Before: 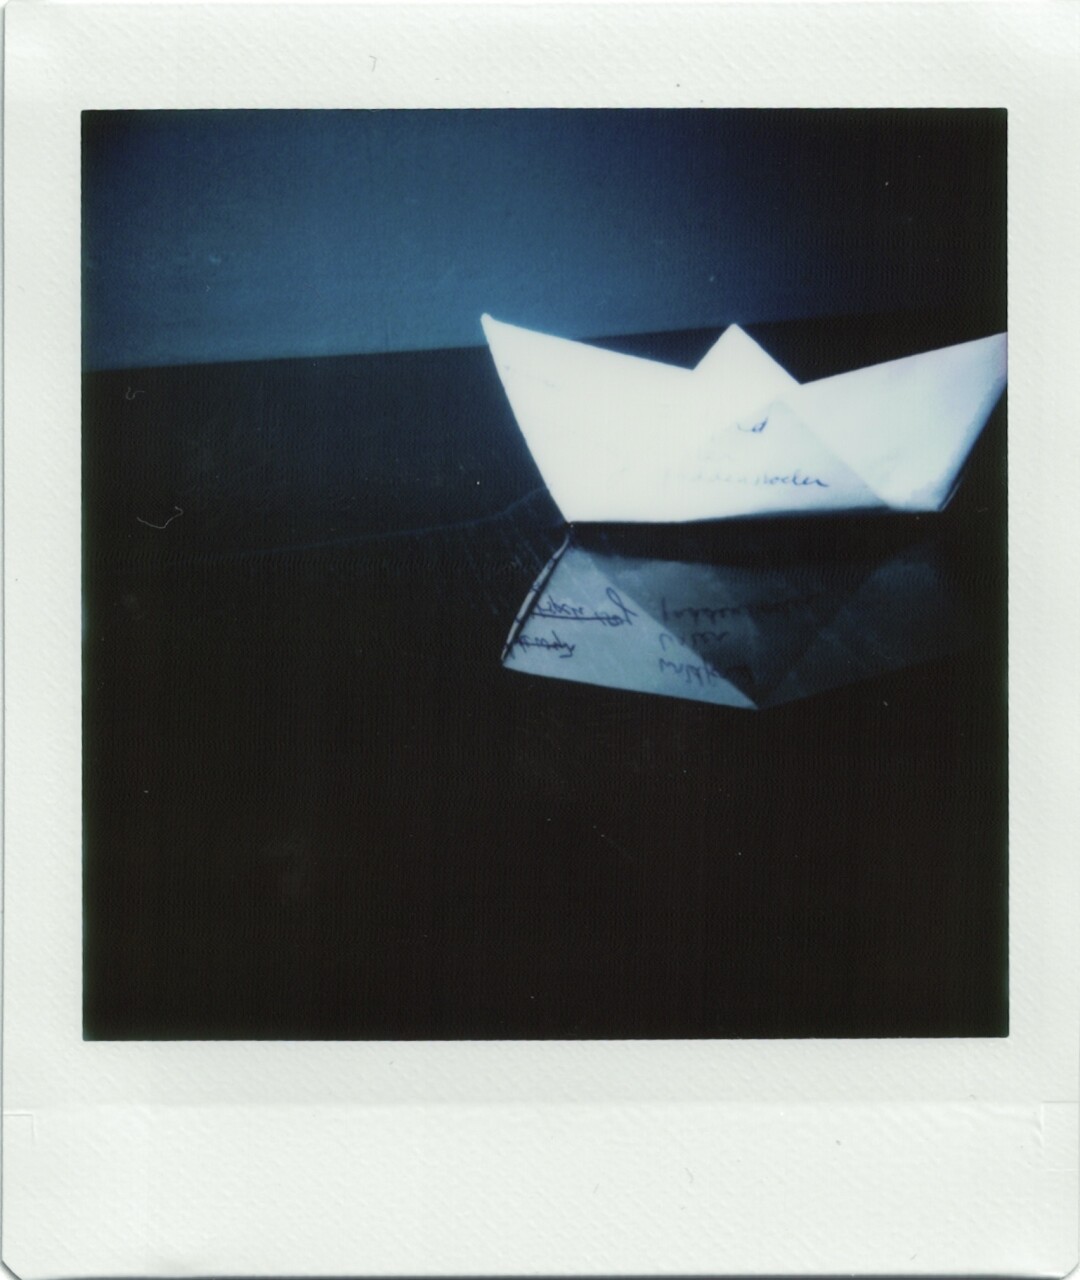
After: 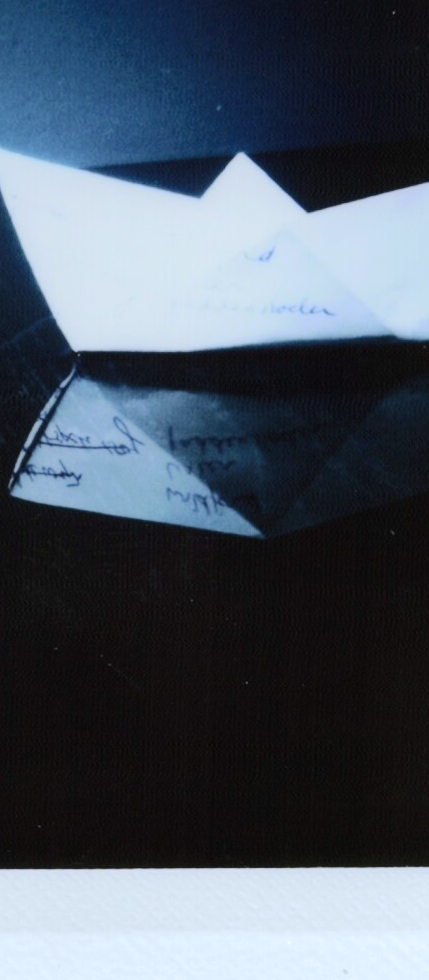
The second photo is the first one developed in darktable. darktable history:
color calibration: illuminant as shot in camera, x 0.358, y 0.373, temperature 4628.91 K
crop: left 45.721%, top 13.393%, right 14.118%, bottom 10.01%
rgb curve: curves: ch0 [(0, 0) (0.284, 0.292) (0.505, 0.644) (1, 1)], compensate middle gray true
tone curve: curves: ch0 [(0, 0) (0.003, 0.002) (0.011, 0.006) (0.025, 0.013) (0.044, 0.019) (0.069, 0.032) (0.1, 0.056) (0.136, 0.095) (0.177, 0.144) (0.224, 0.193) (0.277, 0.26) (0.335, 0.331) (0.399, 0.405) (0.468, 0.479) (0.543, 0.552) (0.623, 0.624) (0.709, 0.699) (0.801, 0.772) (0.898, 0.856) (1, 1)], preserve colors none
